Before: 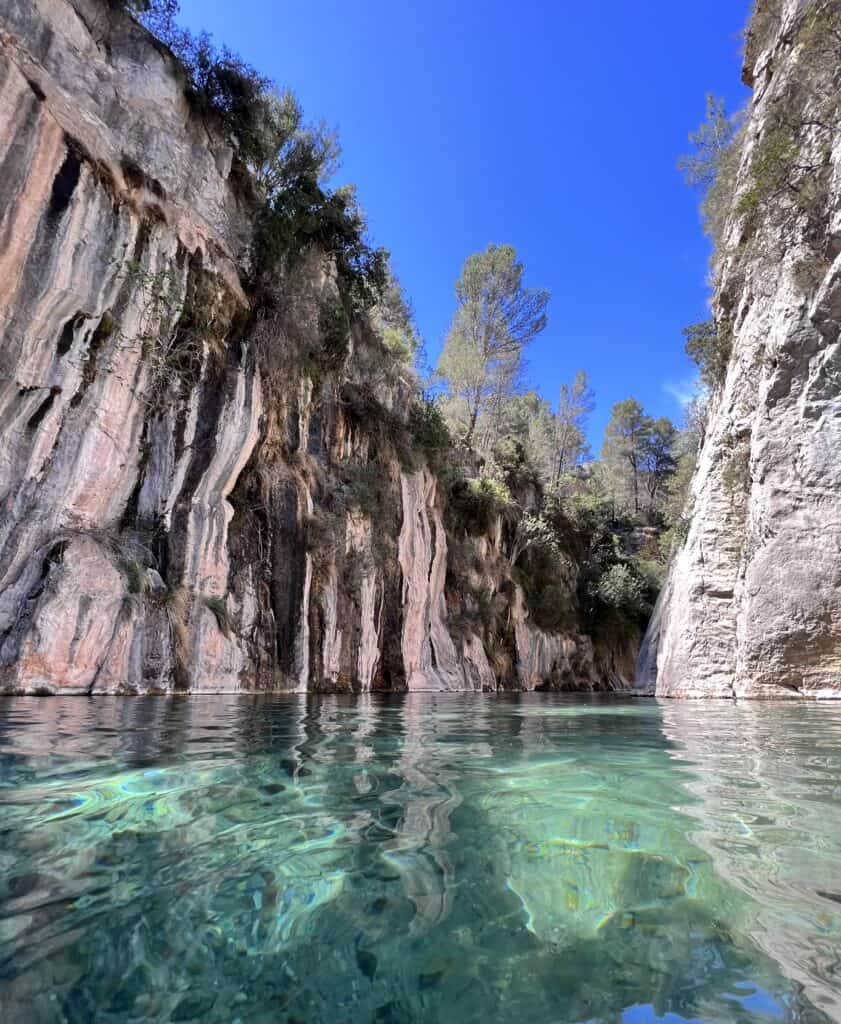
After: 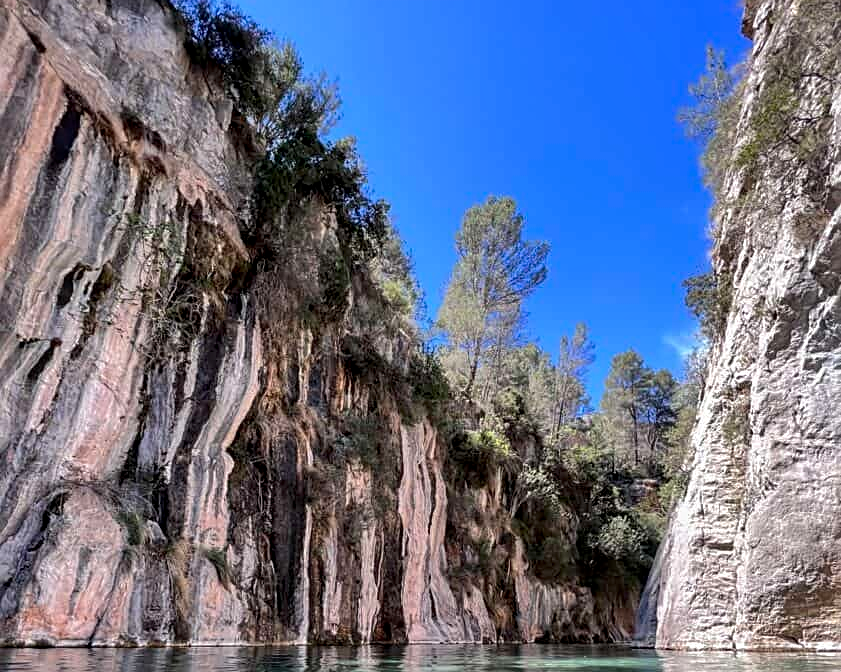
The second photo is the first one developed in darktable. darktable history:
crop and rotate: top 4.721%, bottom 29.567%
local contrast: on, module defaults
sharpen: on, module defaults
shadows and highlights: shadows -20.3, white point adjustment -2.01, highlights -35
